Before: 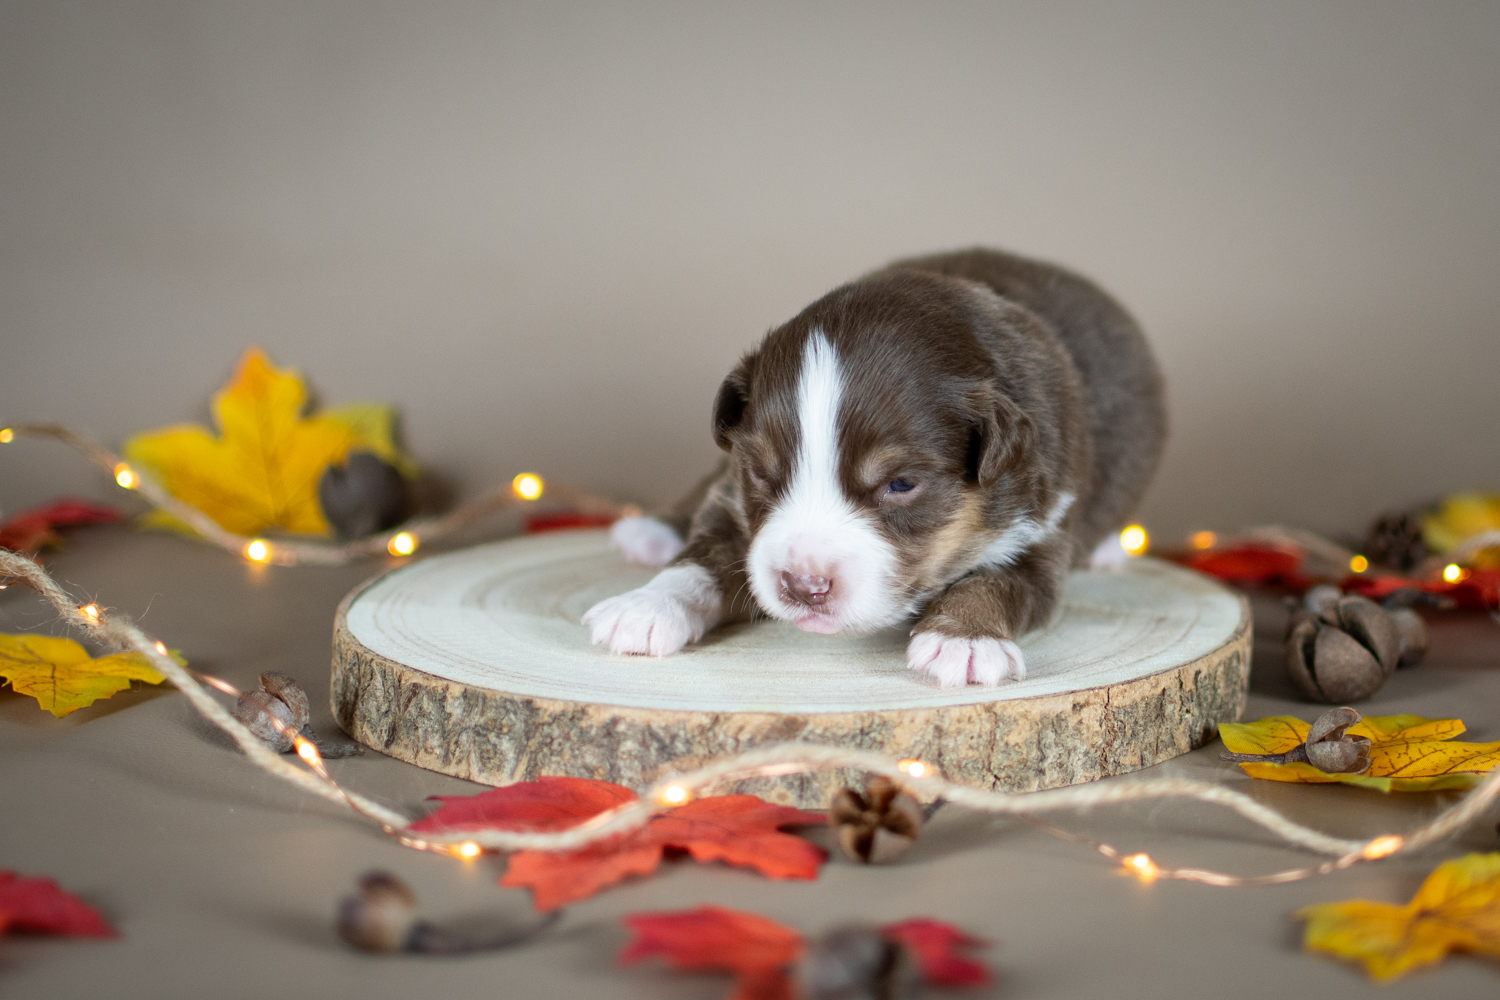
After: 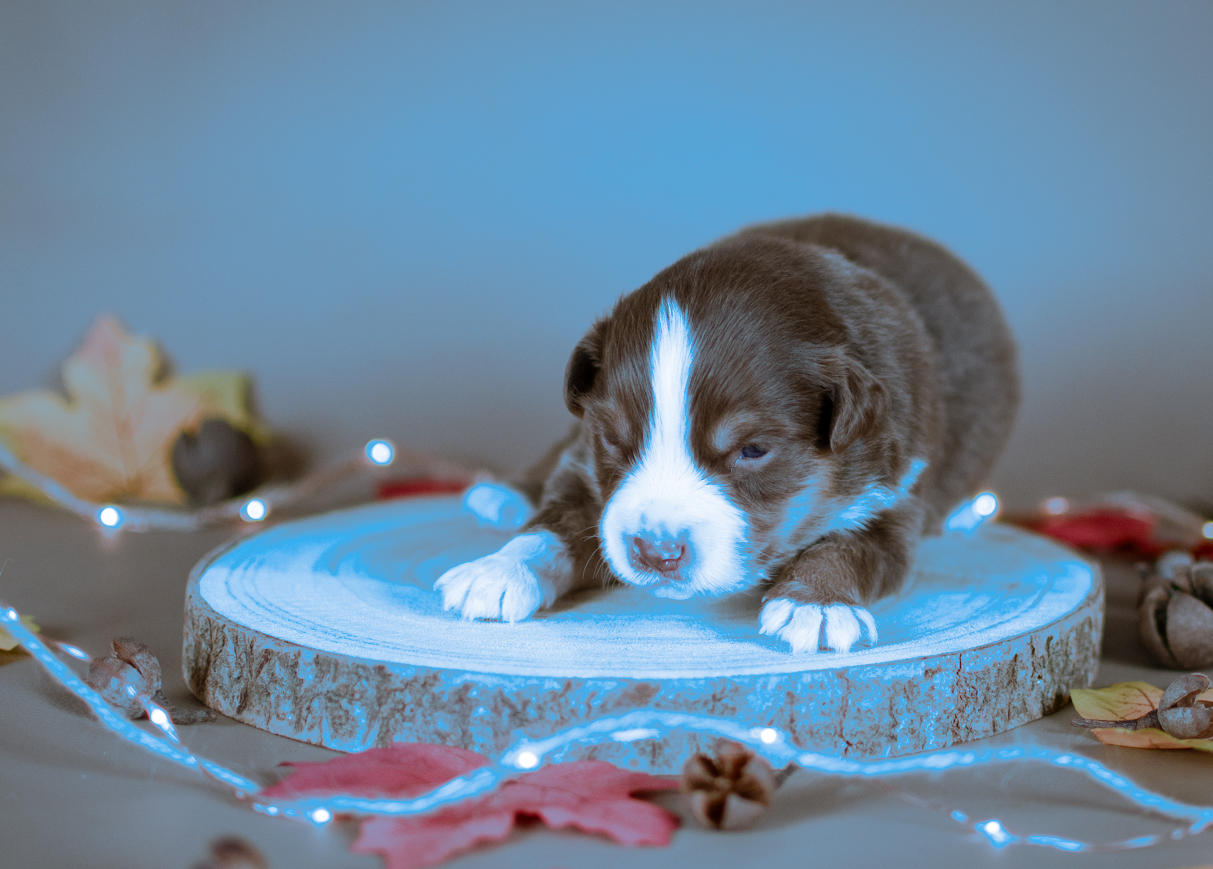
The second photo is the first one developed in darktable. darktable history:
split-toning: shadows › hue 220°, shadows › saturation 0.64, highlights › hue 220°, highlights › saturation 0.64, balance 0, compress 5.22%
crop: left 9.929%, top 3.475%, right 9.188%, bottom 9.529%
